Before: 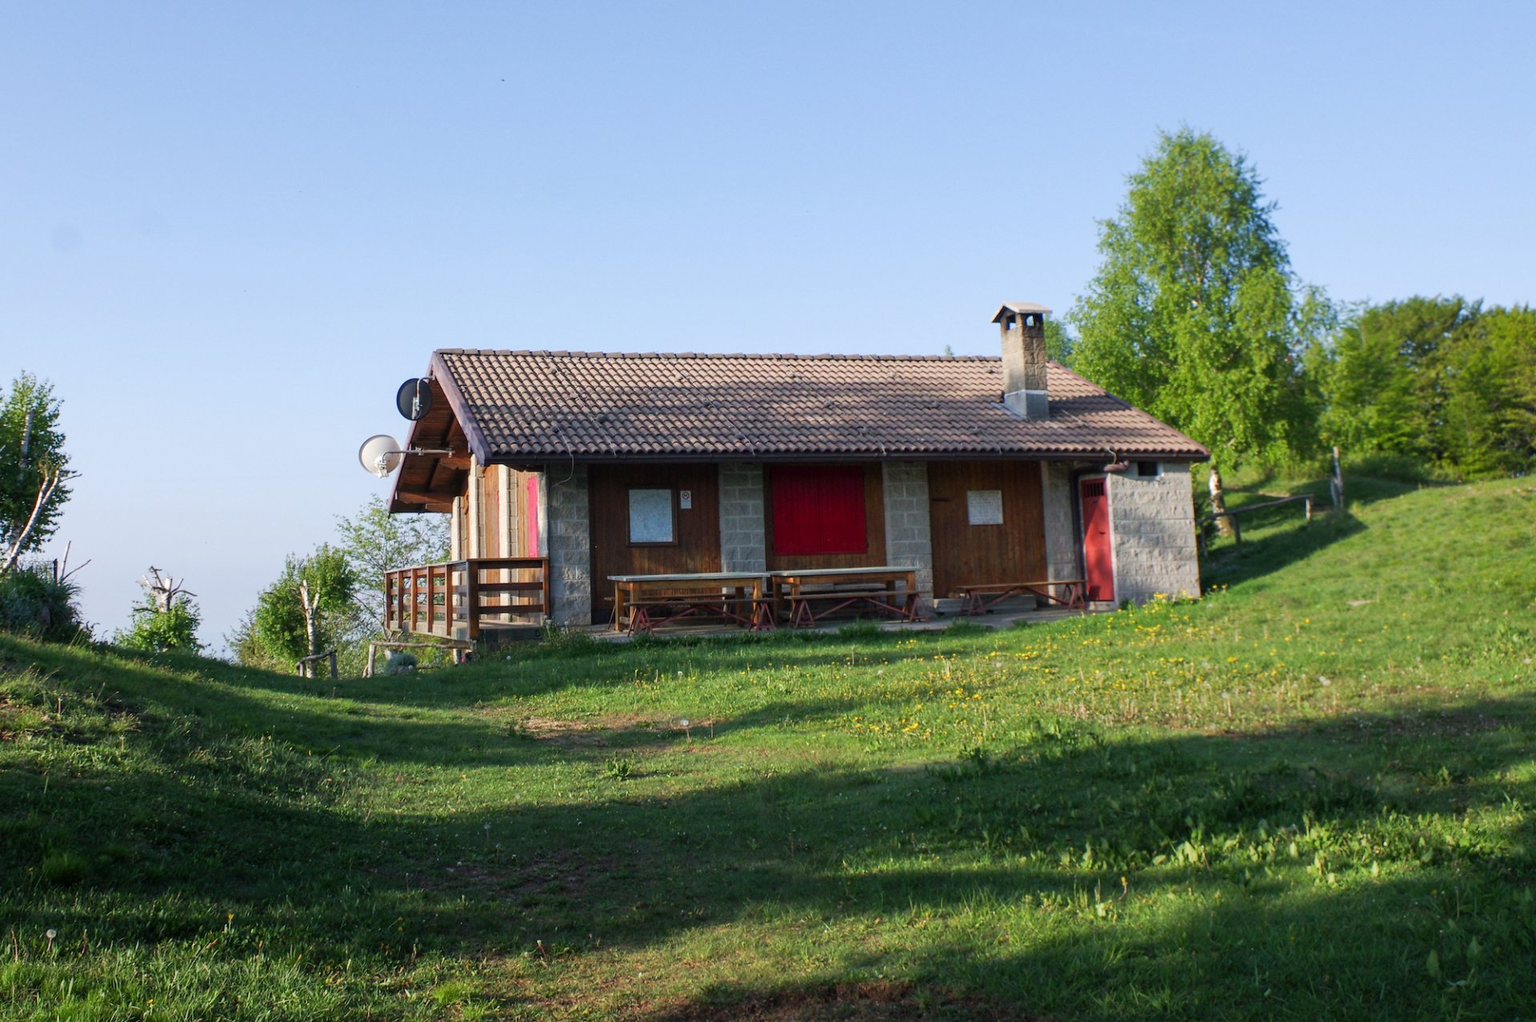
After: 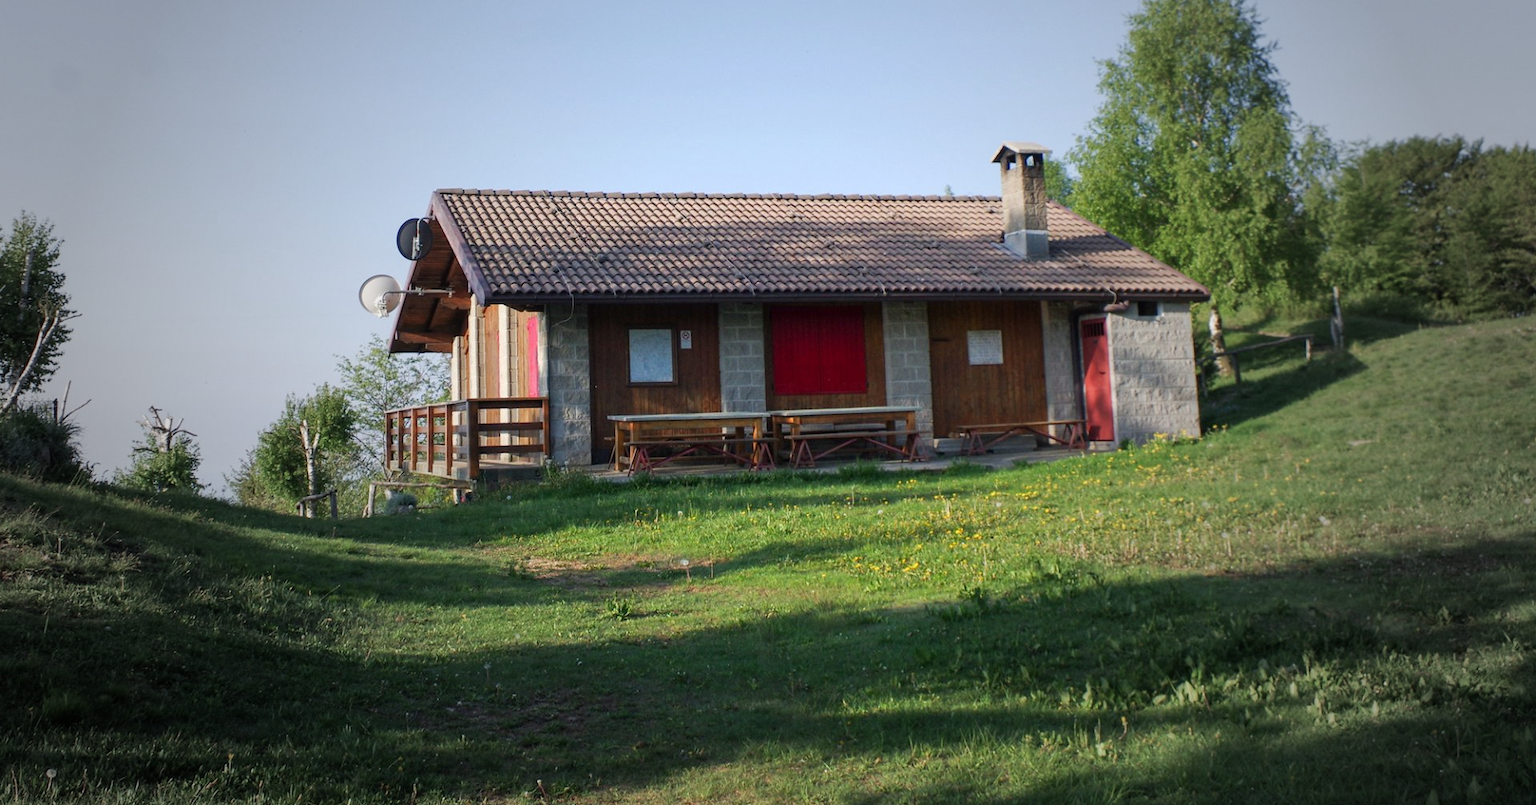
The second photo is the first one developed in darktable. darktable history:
color balance rgb: perceptual saturation grading › global saturation 0.053%, perceptual brilliance grading › global brilliance 2.599%, perceptual brilliance grading › highlights -2.503%, perceptual brilliance grading › shadows 3.685%, saturation formula JzAzBz (2021)
tone equalizer: mask exposure compensation -0.495 EV
vignetting: fall-off start 32.85%, fall-off radius 64.46%, width/height ratio 0.964, unbound false
crop and rotate: top 15.699%, bottom 5.426%
